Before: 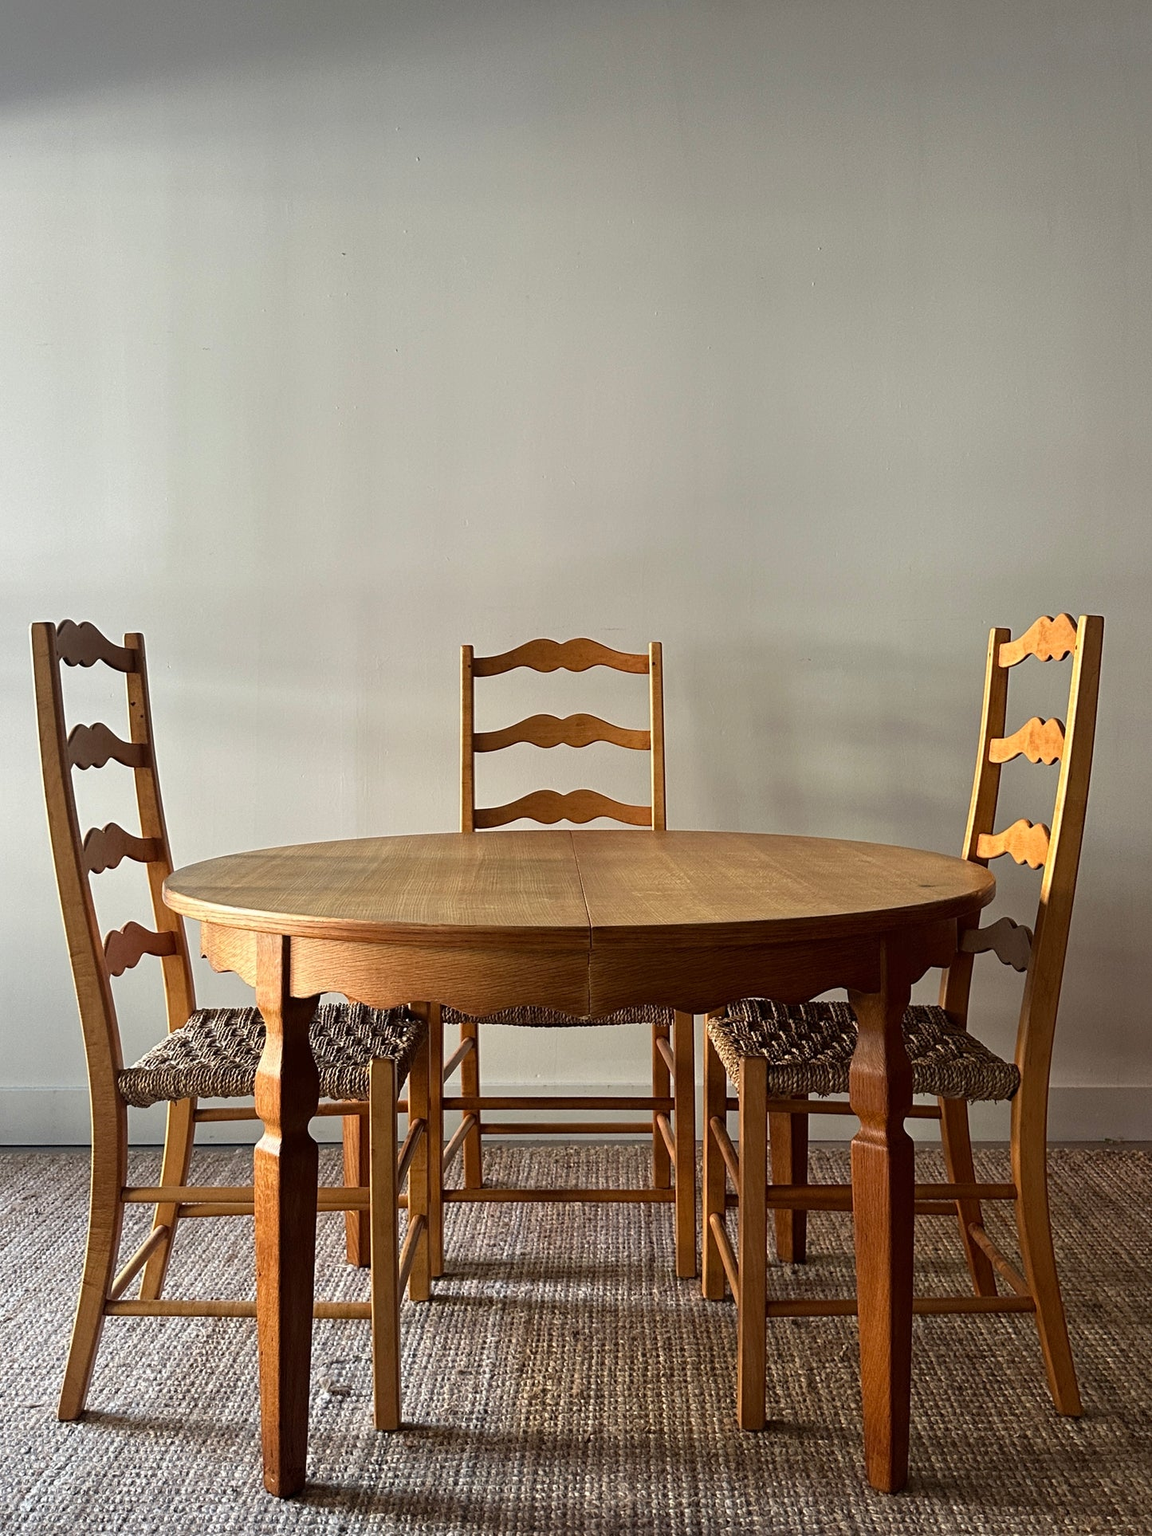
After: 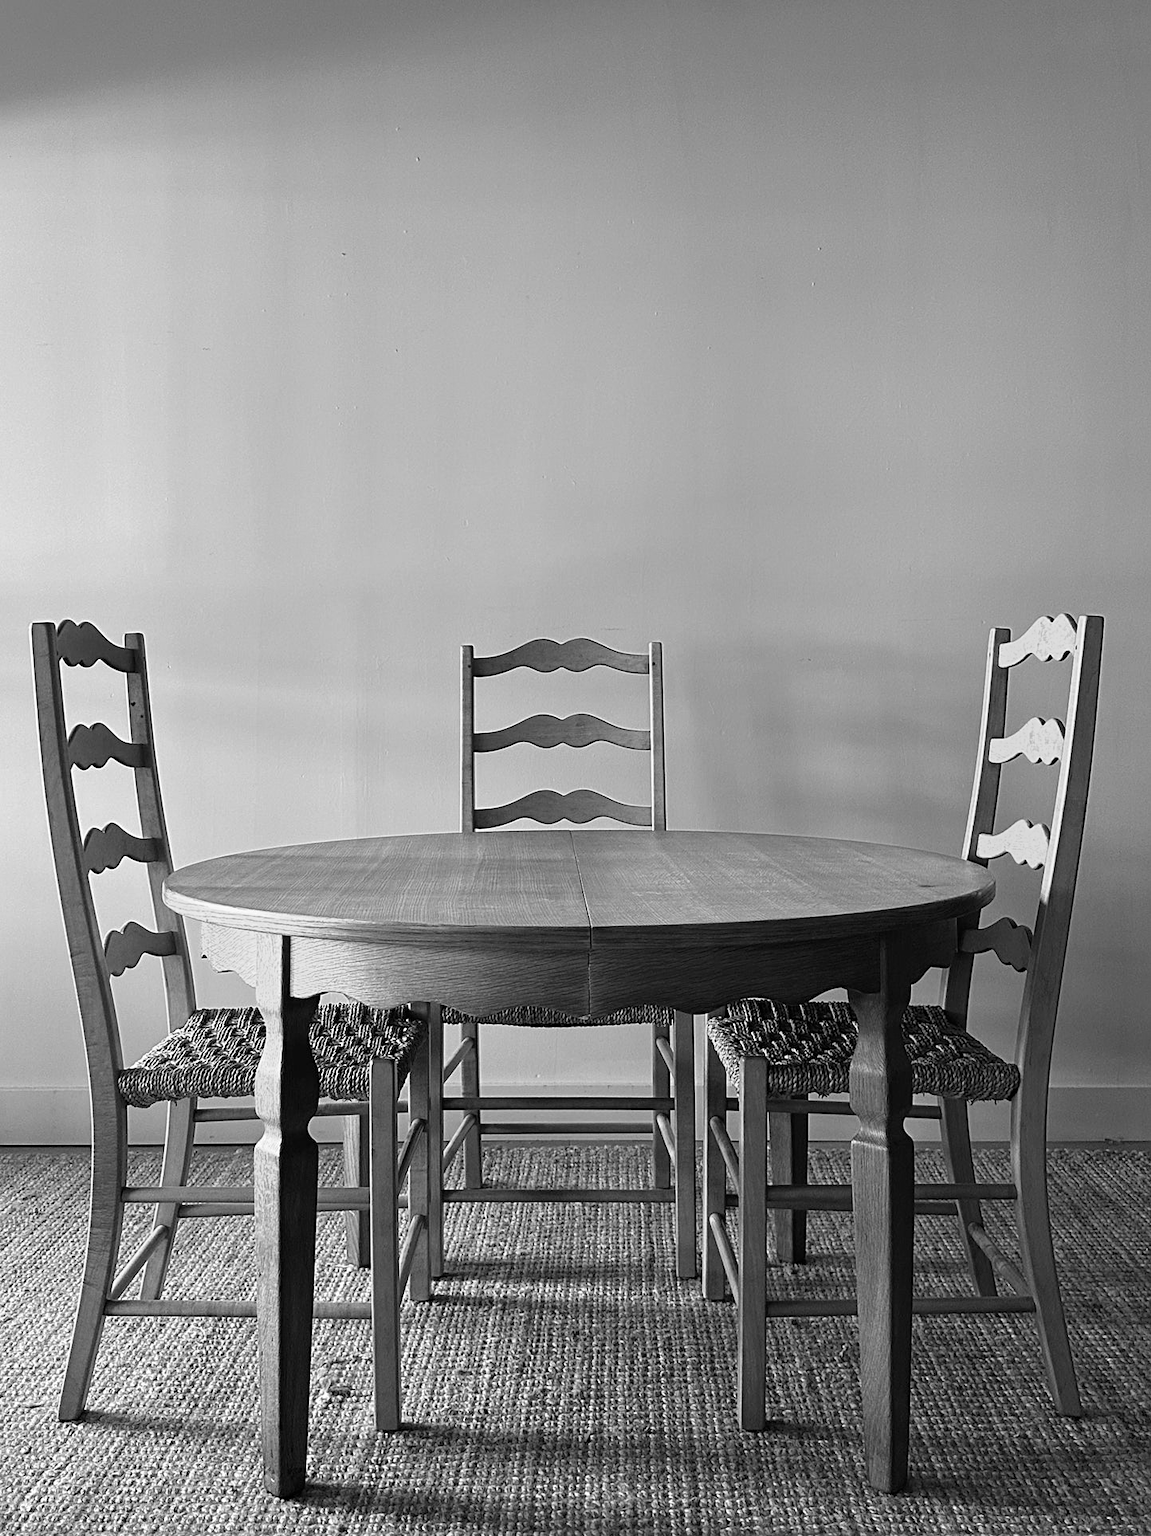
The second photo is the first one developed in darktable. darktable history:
sharpen: amount 0.202
color zones: curves: ch0 [(0.004, 0.588) (0.116, 0.636) (0.259, 0.476) (0.423, 0.464) (0.75, 0.5)]; ch1 [(0, 0) (0.143, 0) (0.286, 0) (0.429, 0) (0.571, 0) (0.714, 0) (0.857, 0)]
color correction: highlights a* -2.75, highlights b* -2.76, shadows a* 2.49, shadows b* 2.76
